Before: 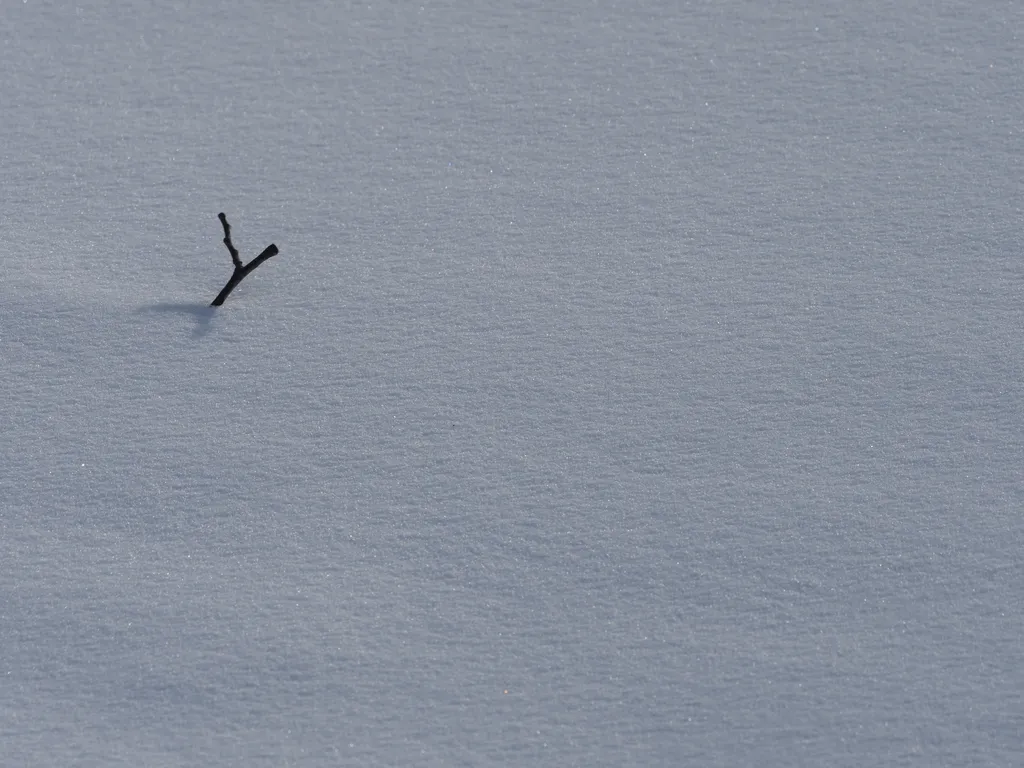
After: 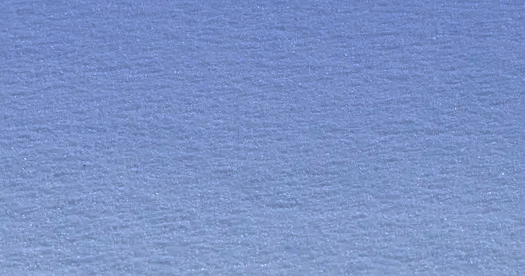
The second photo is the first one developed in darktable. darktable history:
rotate and perspective: rotation -1.75°, automatic cropping off
color correction: highlights a* -4.18, highlights b* -10.81
exposure: black level correction -0.002, exposure 0.54 EV, compensate highlight preservation false
shadows and highlights: low approximation 0.01, soften with gaussian
graduated density: hue 238.83°, saturation 50%
crop: left 36.607%, top 34.735%, right 13.146%, bottom 30.611%
sharpen: amount 0.2
white balance: red 1.004, blue 1.096
